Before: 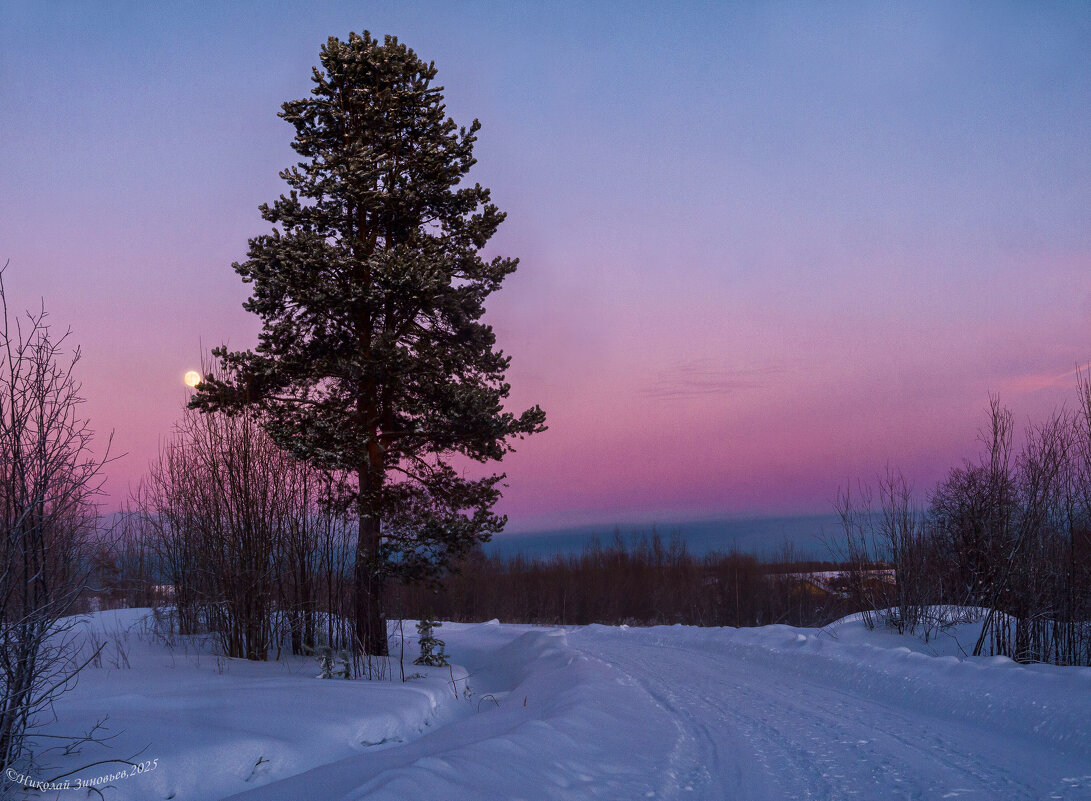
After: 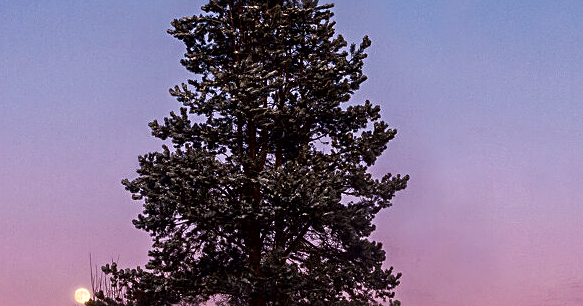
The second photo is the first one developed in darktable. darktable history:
sharpen: on, module defaults
local contrast: mode bilateral grid, contrast 19, coarseness 100, detail 150%, midtone range 0.2
crop: left 10.163%, top 10.483%, right 36.358%, bottom 51.236%
